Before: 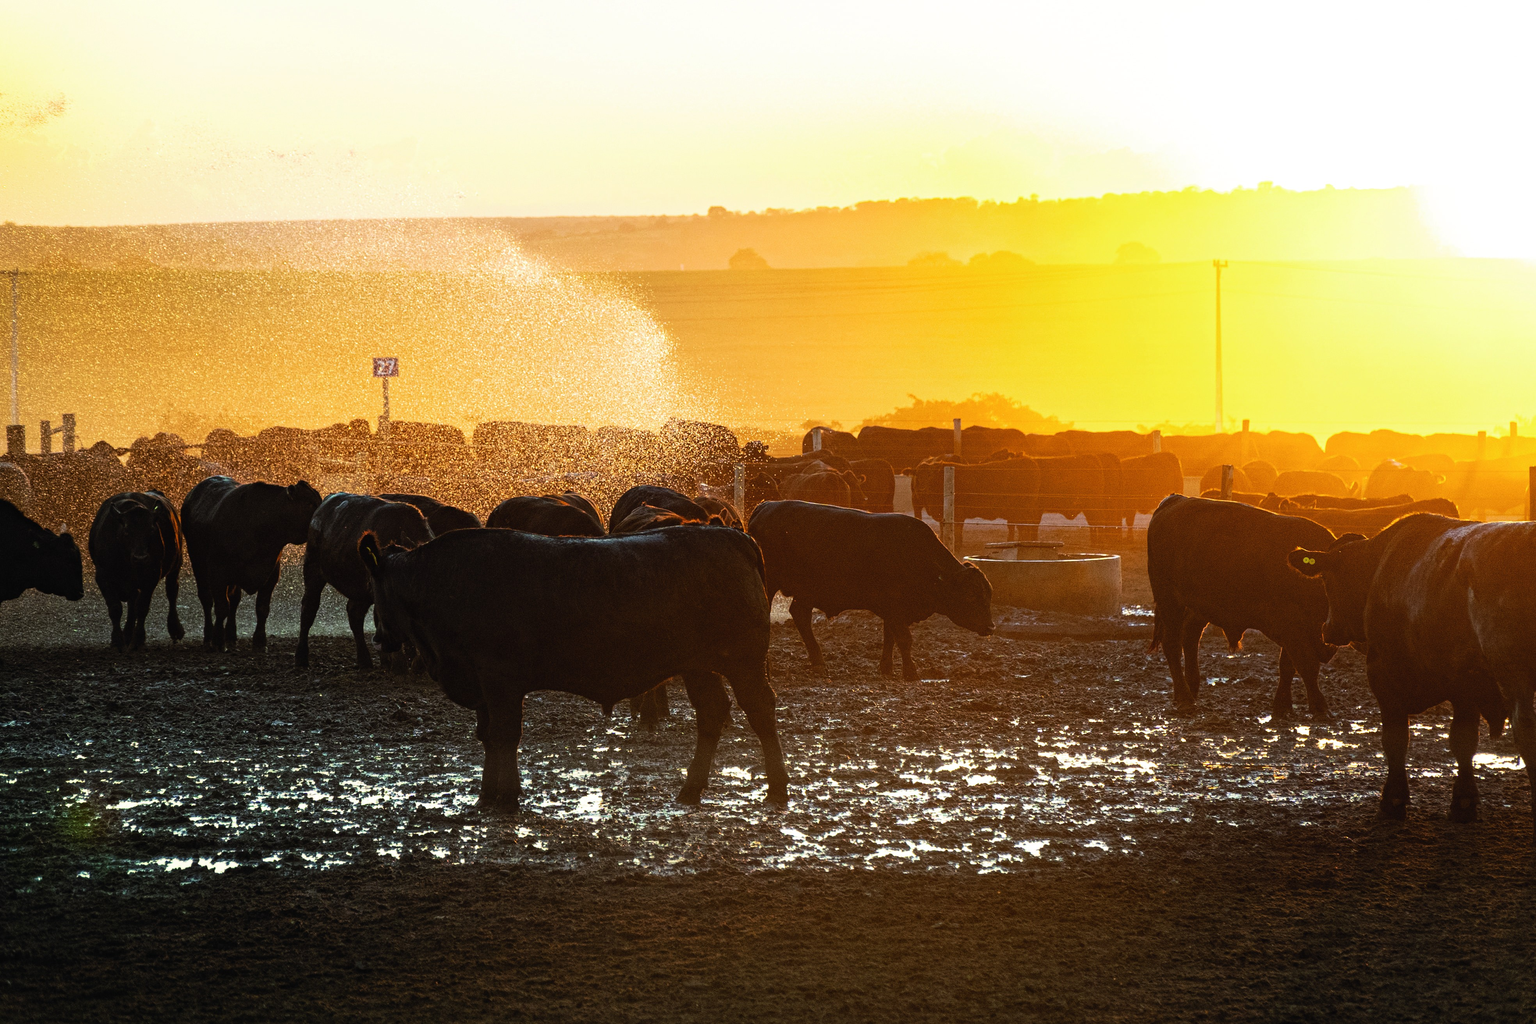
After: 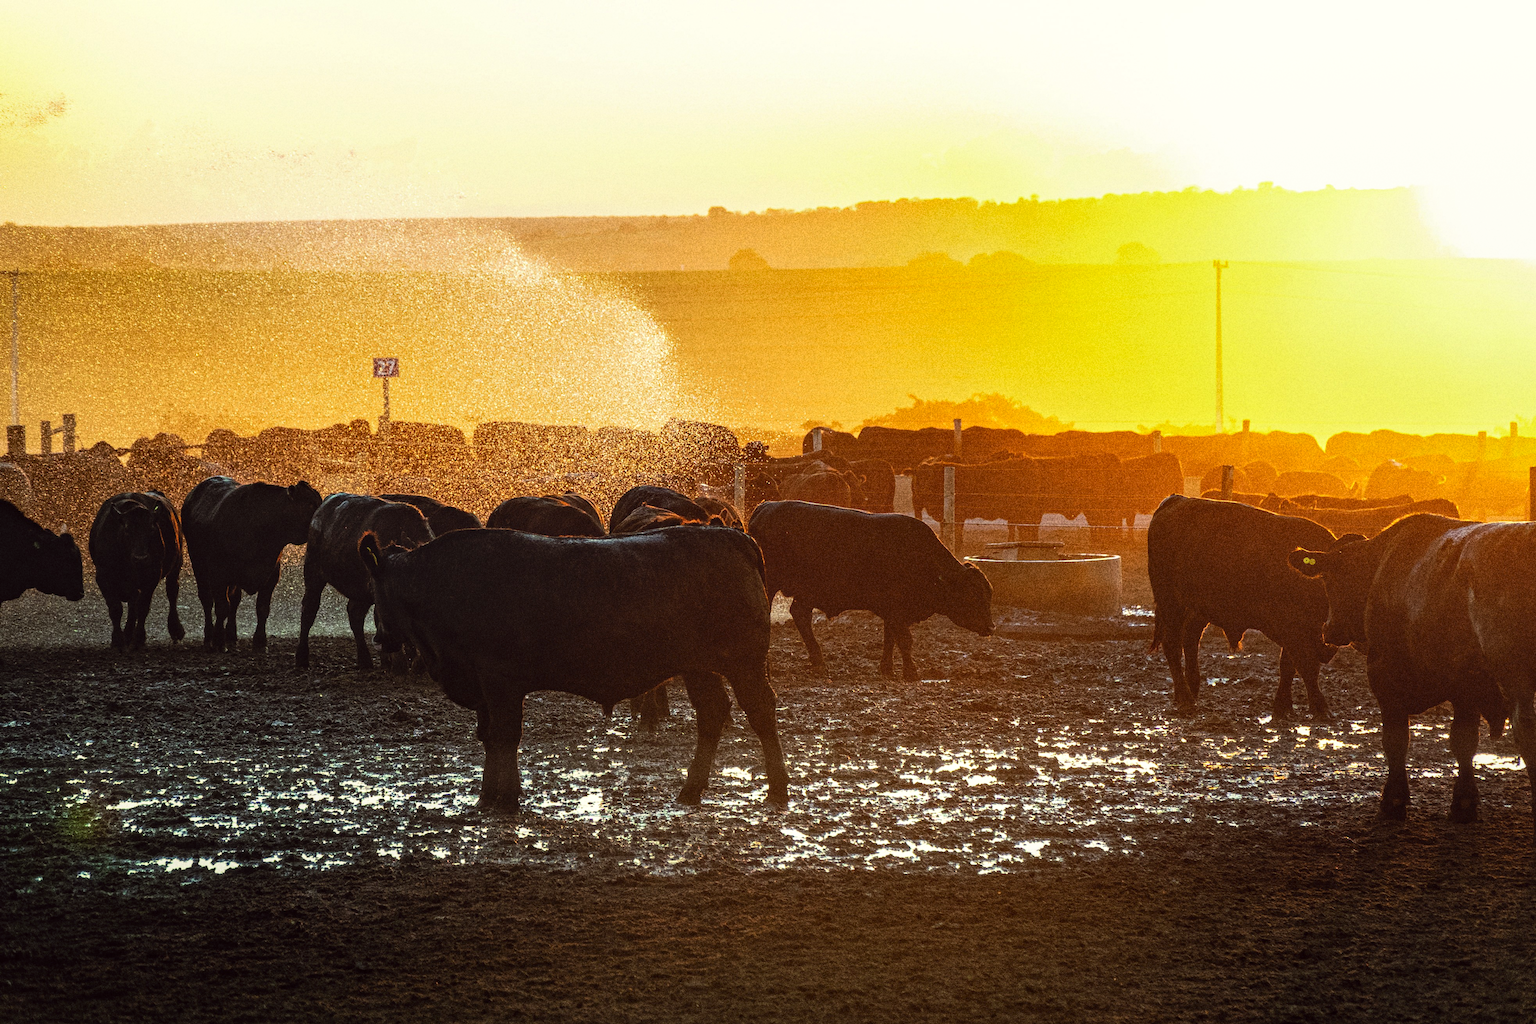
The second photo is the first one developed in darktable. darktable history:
grain: strength 49.07%
local contrast: on, module defaults
color correction: highlights a* -0.95, highlights b* 4.5, shadows a* 3.55
